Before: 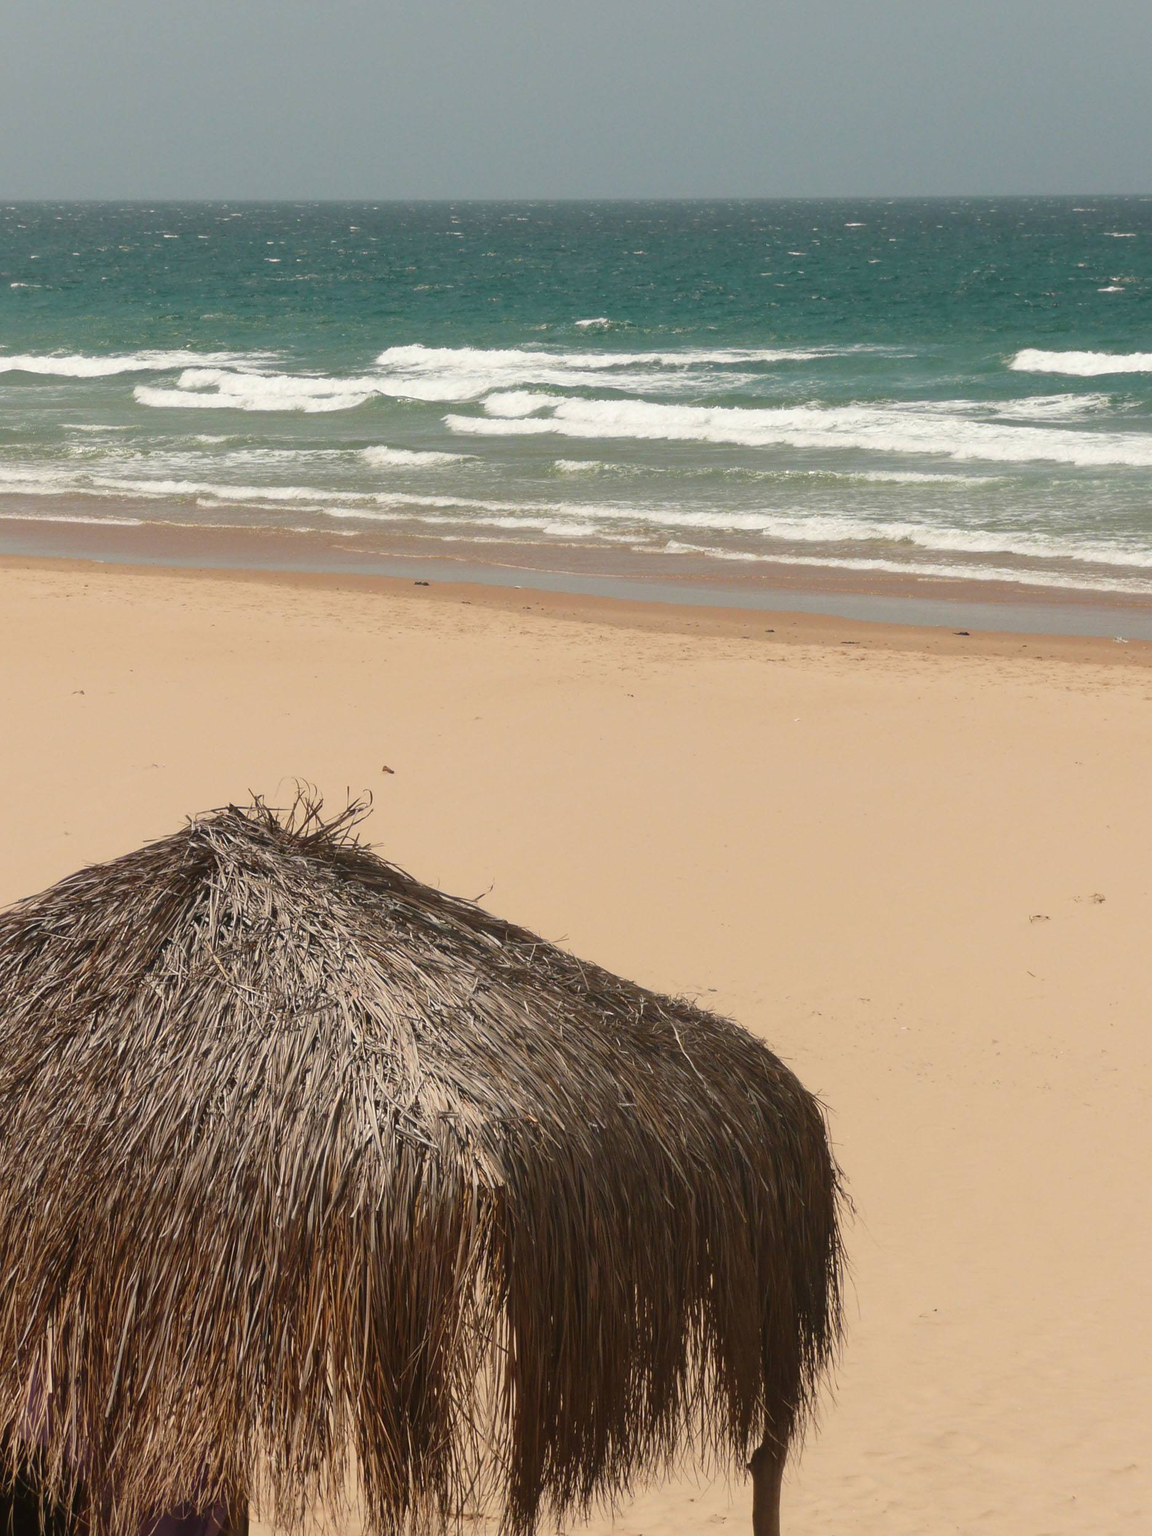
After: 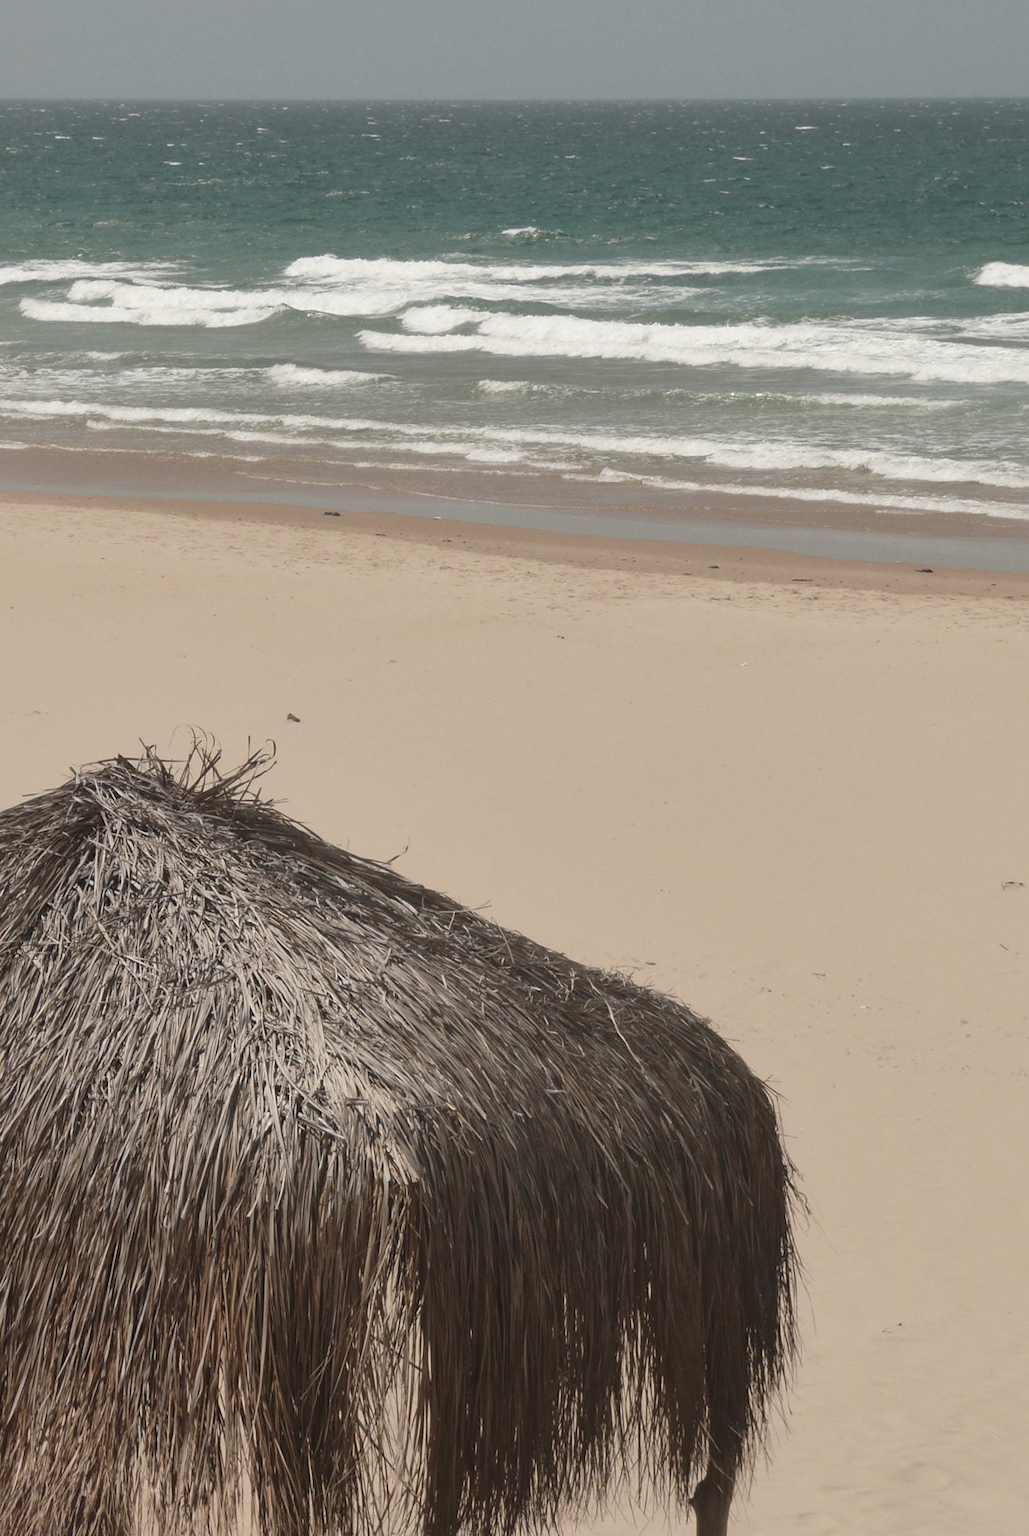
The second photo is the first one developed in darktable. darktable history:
contrast brightness saturation: contrast -0.05, saturation -0.41
crop: left 9.807%, top 6.259%, right 7.334%, bottom 2.177%
rotate and perspective: rotation 0.226°, lens shift (vertical) -0.042, crop left 0.023, crop right 0.982, crop top 0.006, crop bottom 0.994
shadows and highlights: shadows 10, white point adjustment 1, highlights -40
